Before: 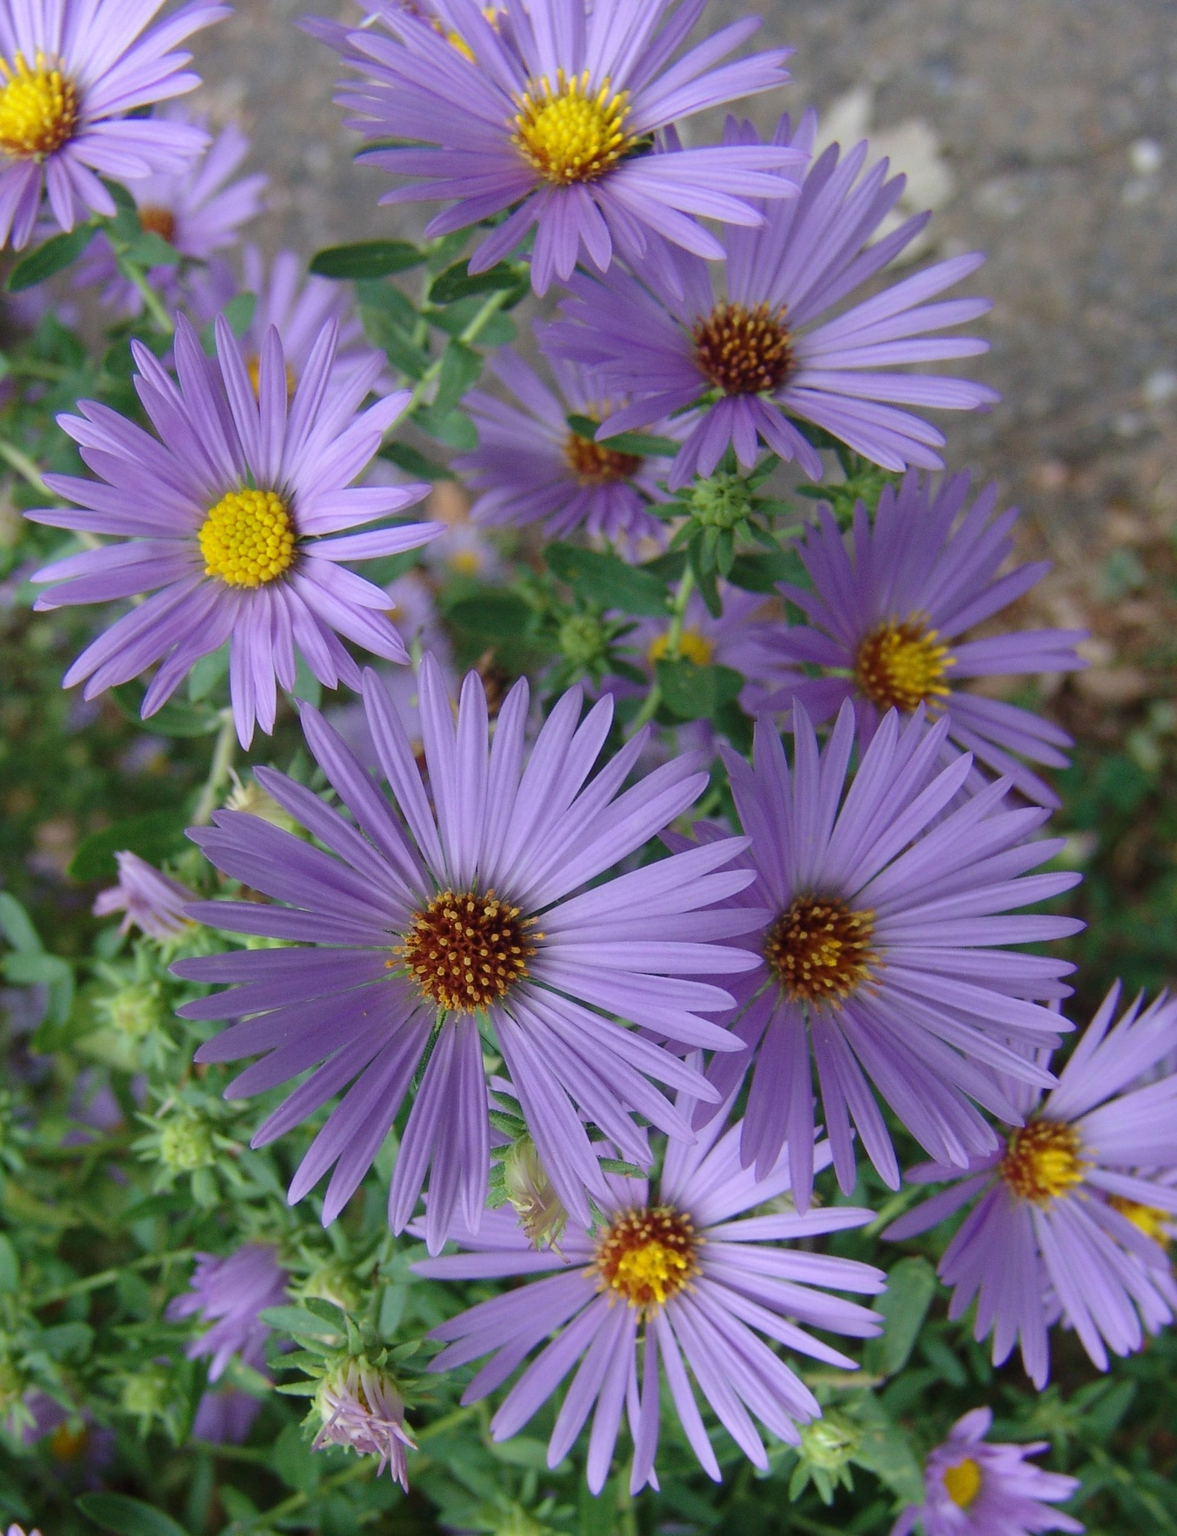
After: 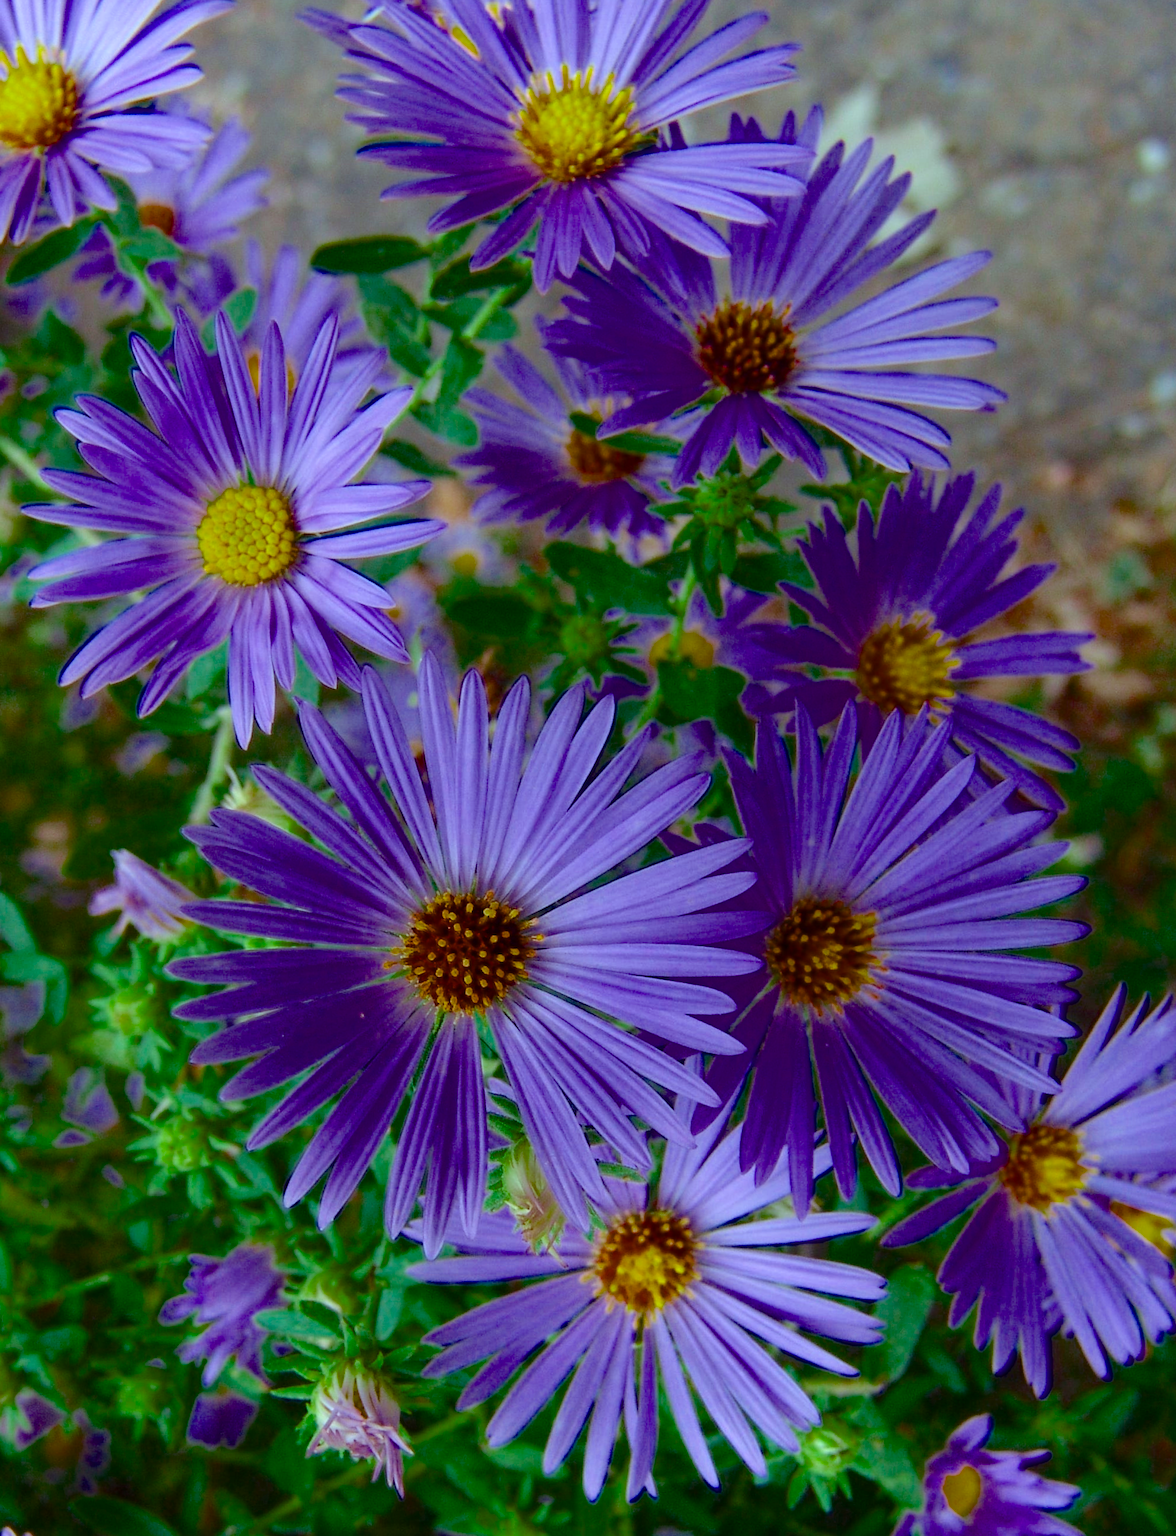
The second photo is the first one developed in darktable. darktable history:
color correction: highlights a* 14.6, highlights b* 4.7
color balance rgb: highlights gain › chroma 5.351%, highlights gain › hue 194.28°, perceptual saturation grading › global saturation 20%, perceptual saturation grading › highlights 2.43%, perceptual saturation grading › shadows 49.889%, global vibrance 16.295%, saturation formula JzAzBz (2021)
crop and rotate: angle -0.303°
